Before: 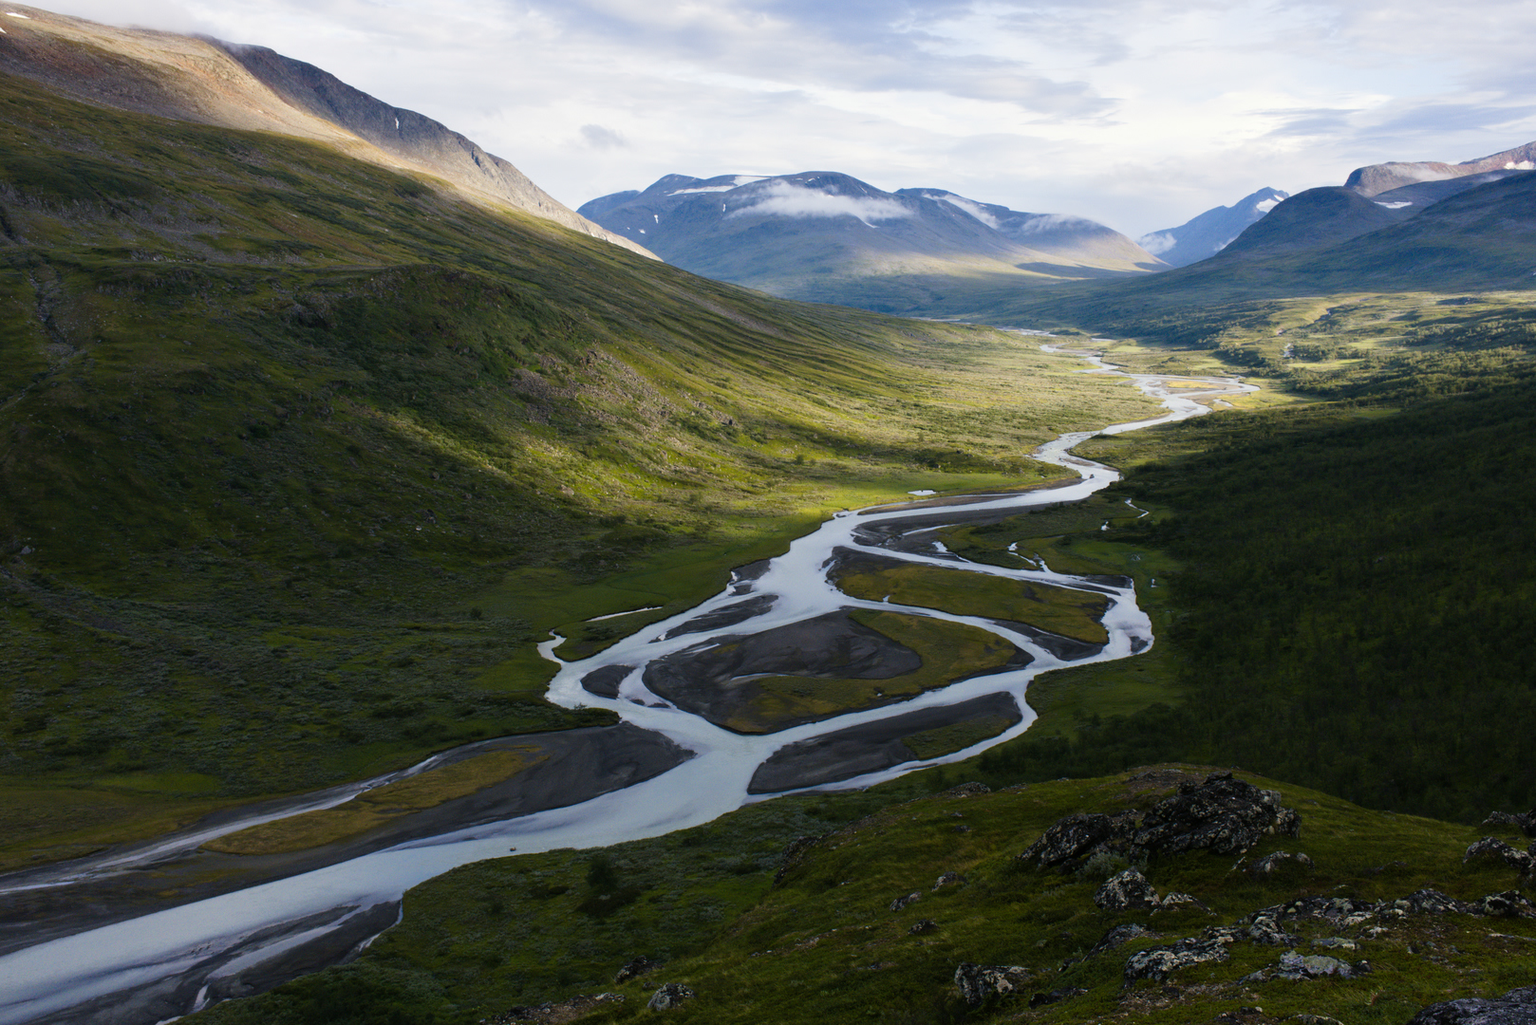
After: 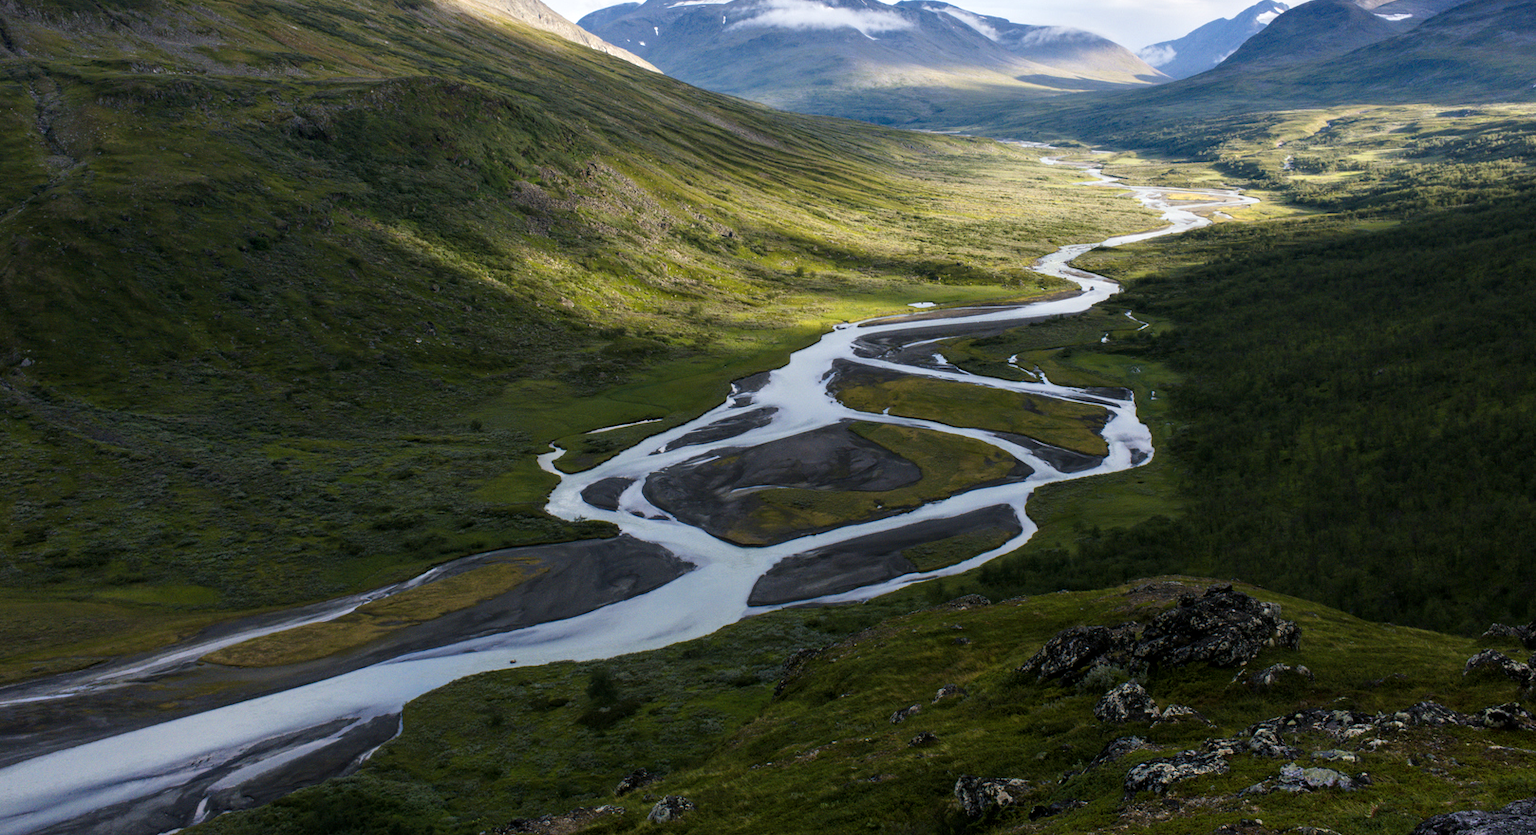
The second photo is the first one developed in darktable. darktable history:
exposure: exposure 0.202 EV, compensate highlight preservation false
local contrast: on, module defaults
crop and rotate: top 18.448%
